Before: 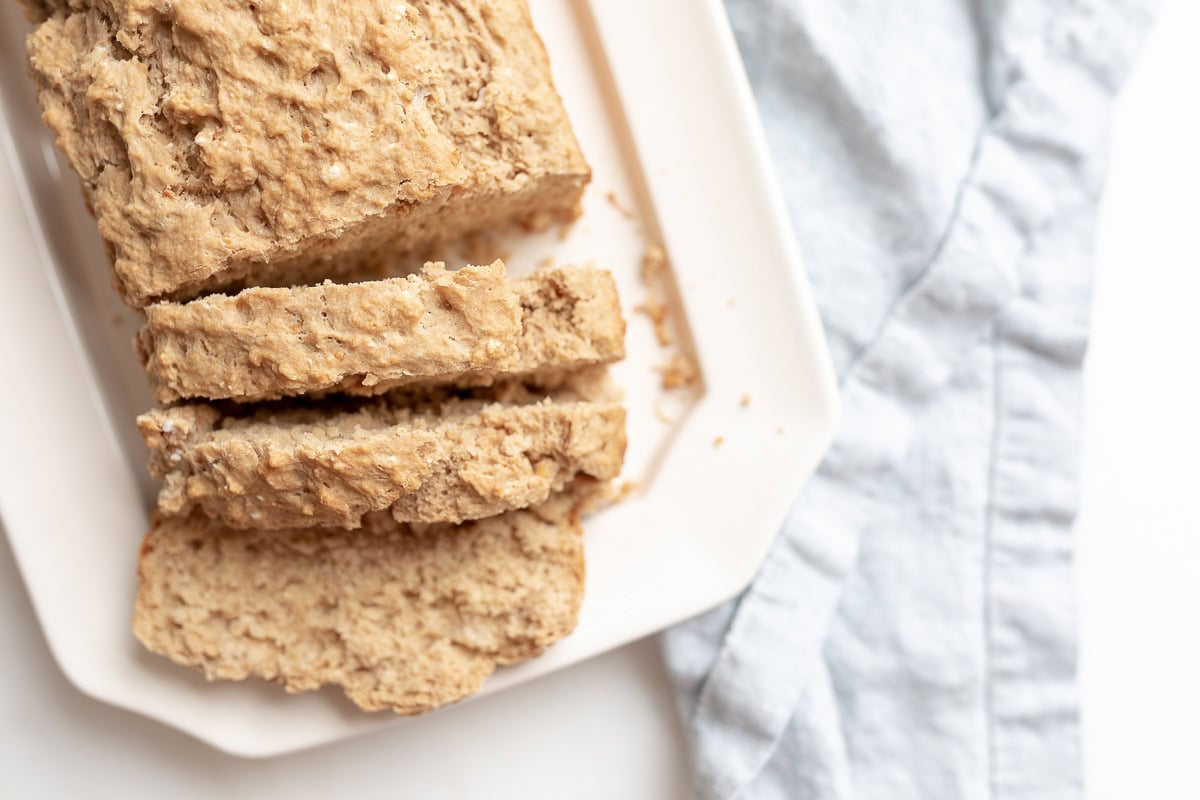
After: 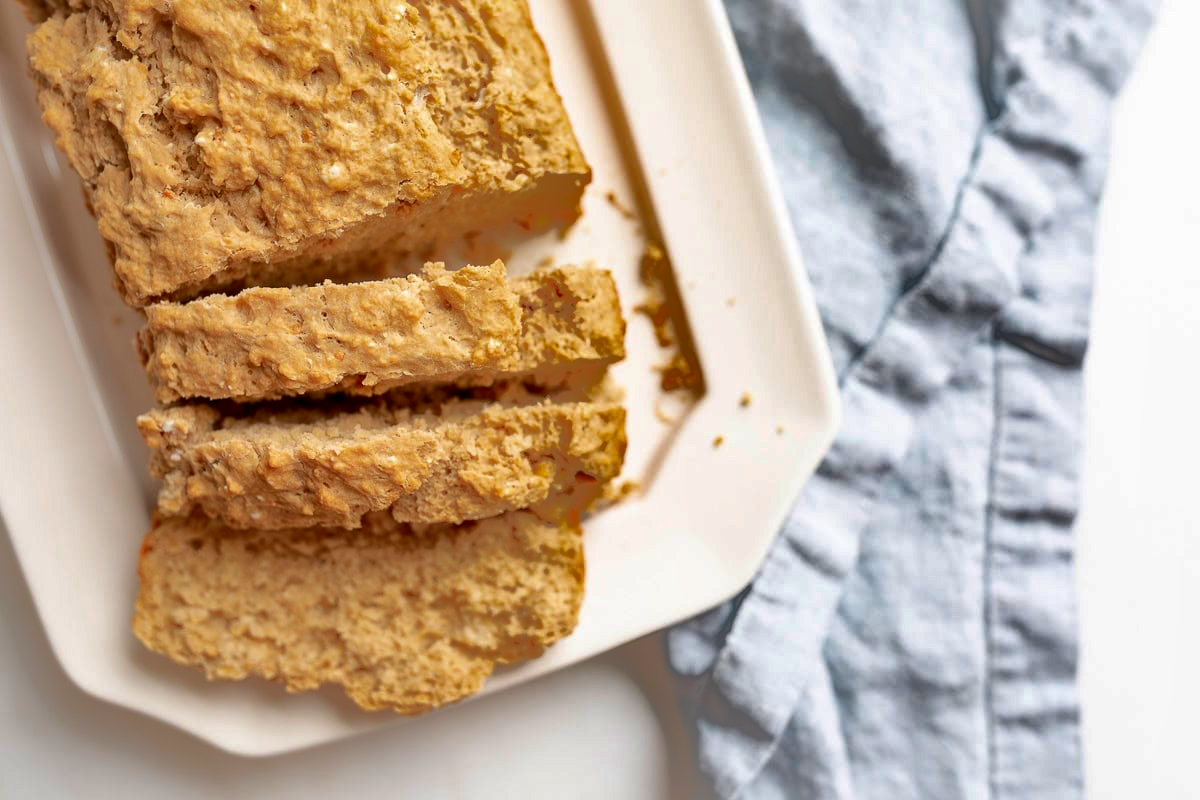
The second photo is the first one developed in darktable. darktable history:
exposure: compensate highlight preservation false
contrast brightness saturation: contrast 0.168, saturation 0.323
shadows and highlights: shadows 38.37, highlights -73.94
